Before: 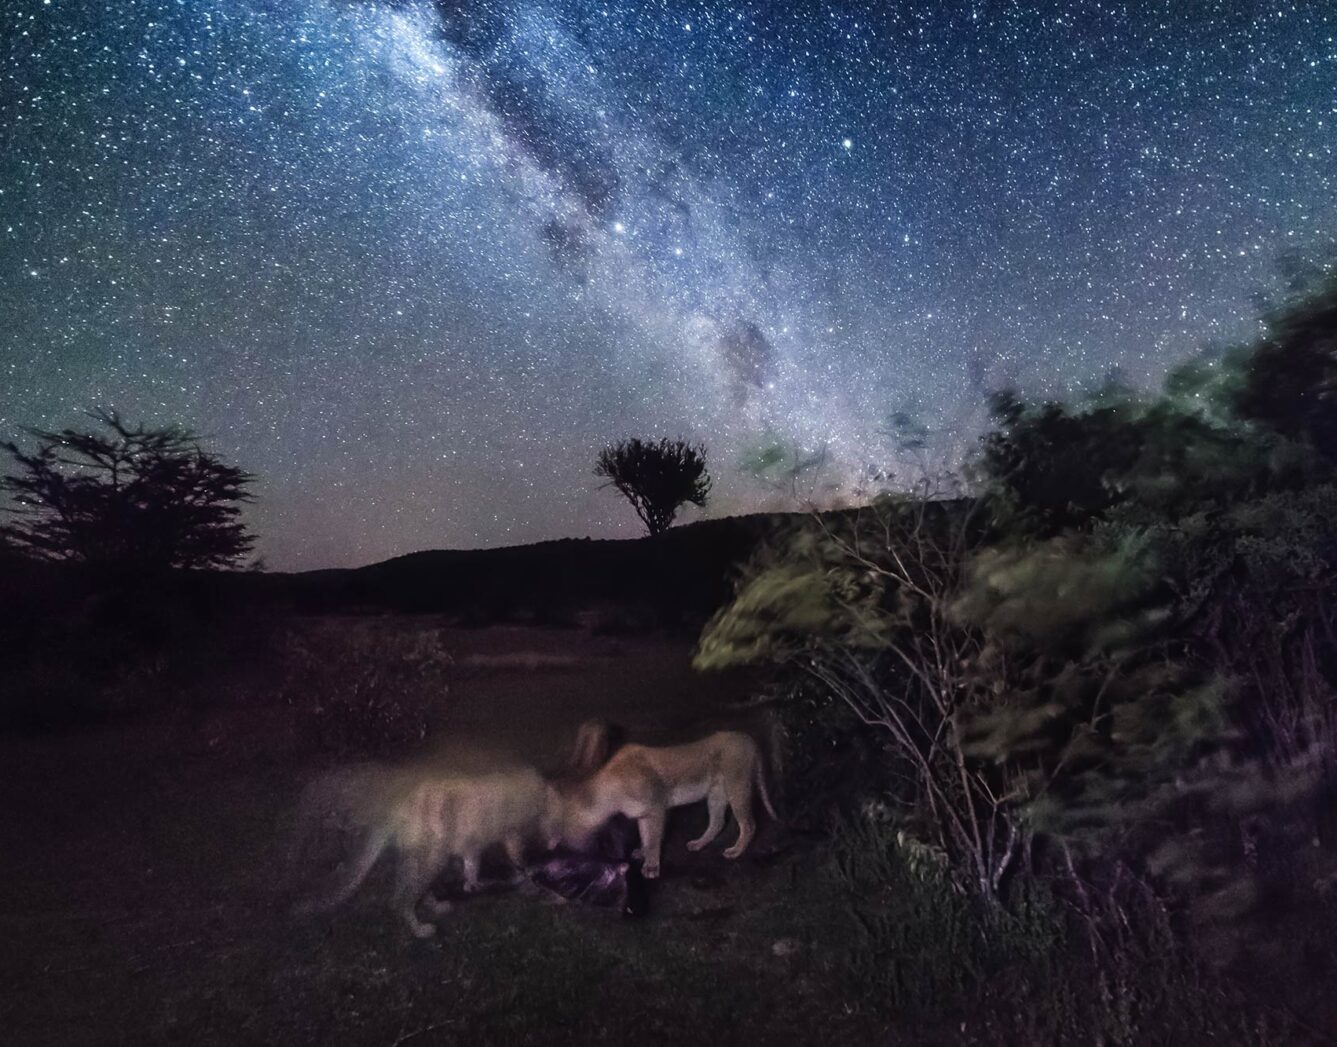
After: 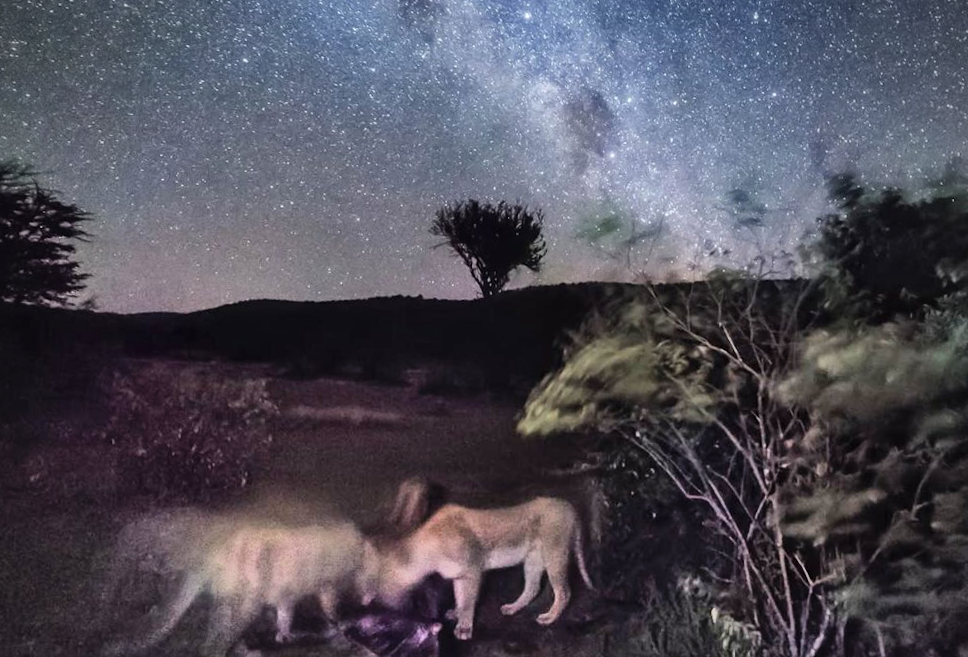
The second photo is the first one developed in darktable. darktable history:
crop and rotate: angle -3.37°, left 9.79%, top 20.73%, right 12.42%, bottom 11.82%
local contrast: mode bilateral grid, contrast 20, coarseness 50, detail 120%, midtone range 0.2
vignetting: fall-off start 71.74%
shadows and highlights: shadows 60, soften with gaussian
